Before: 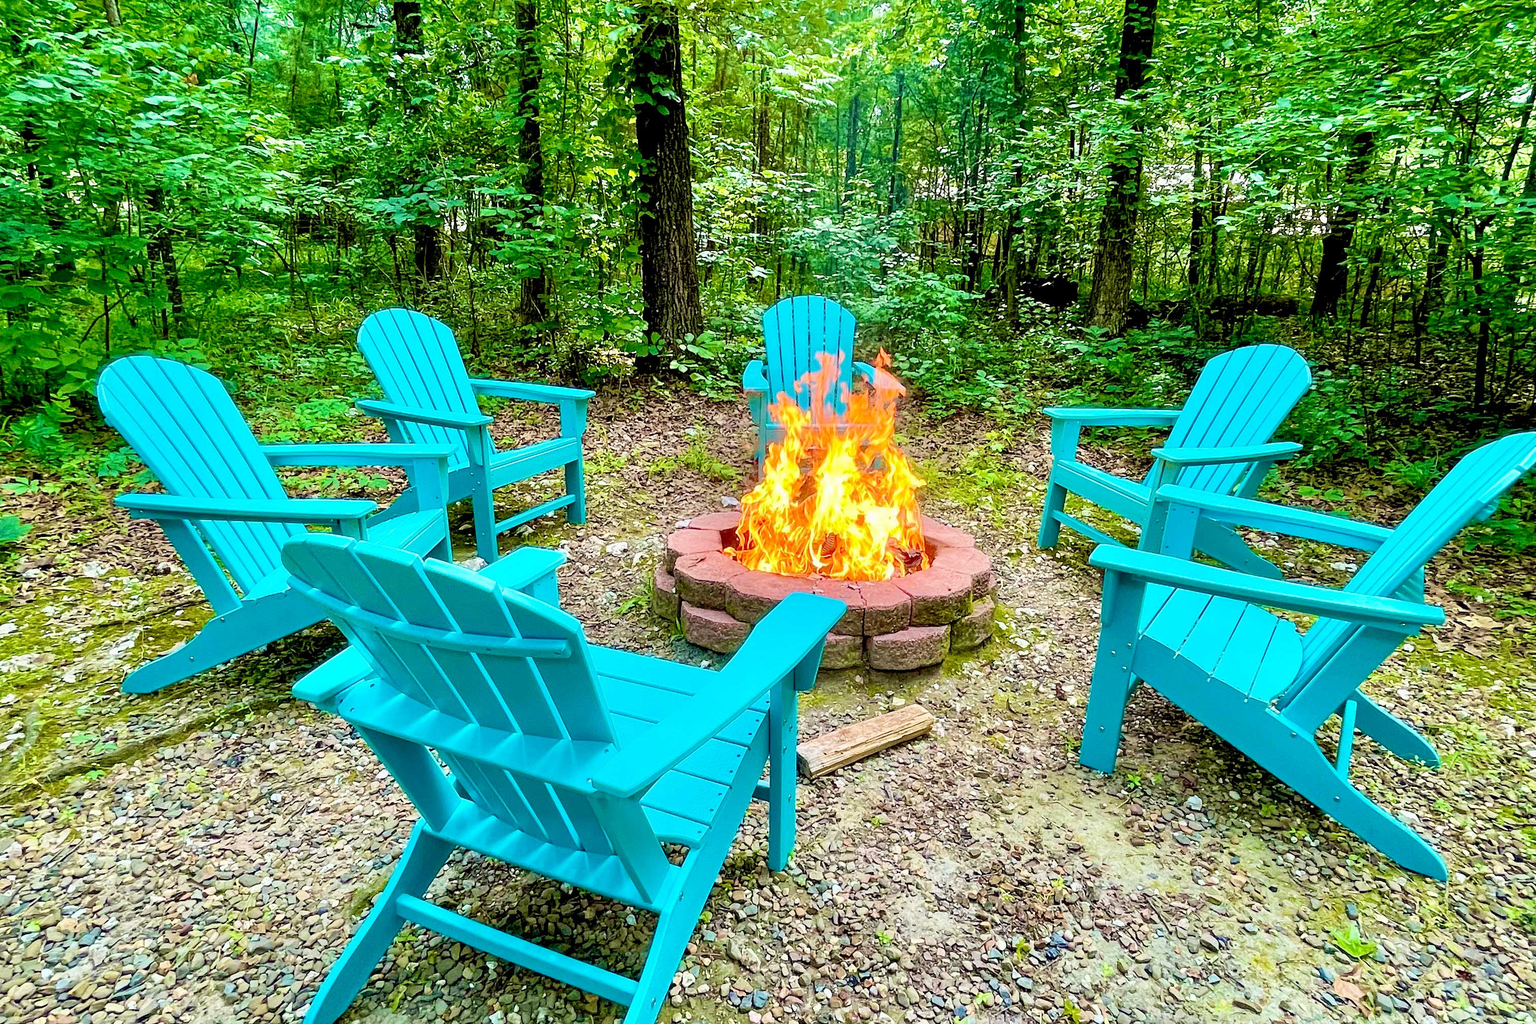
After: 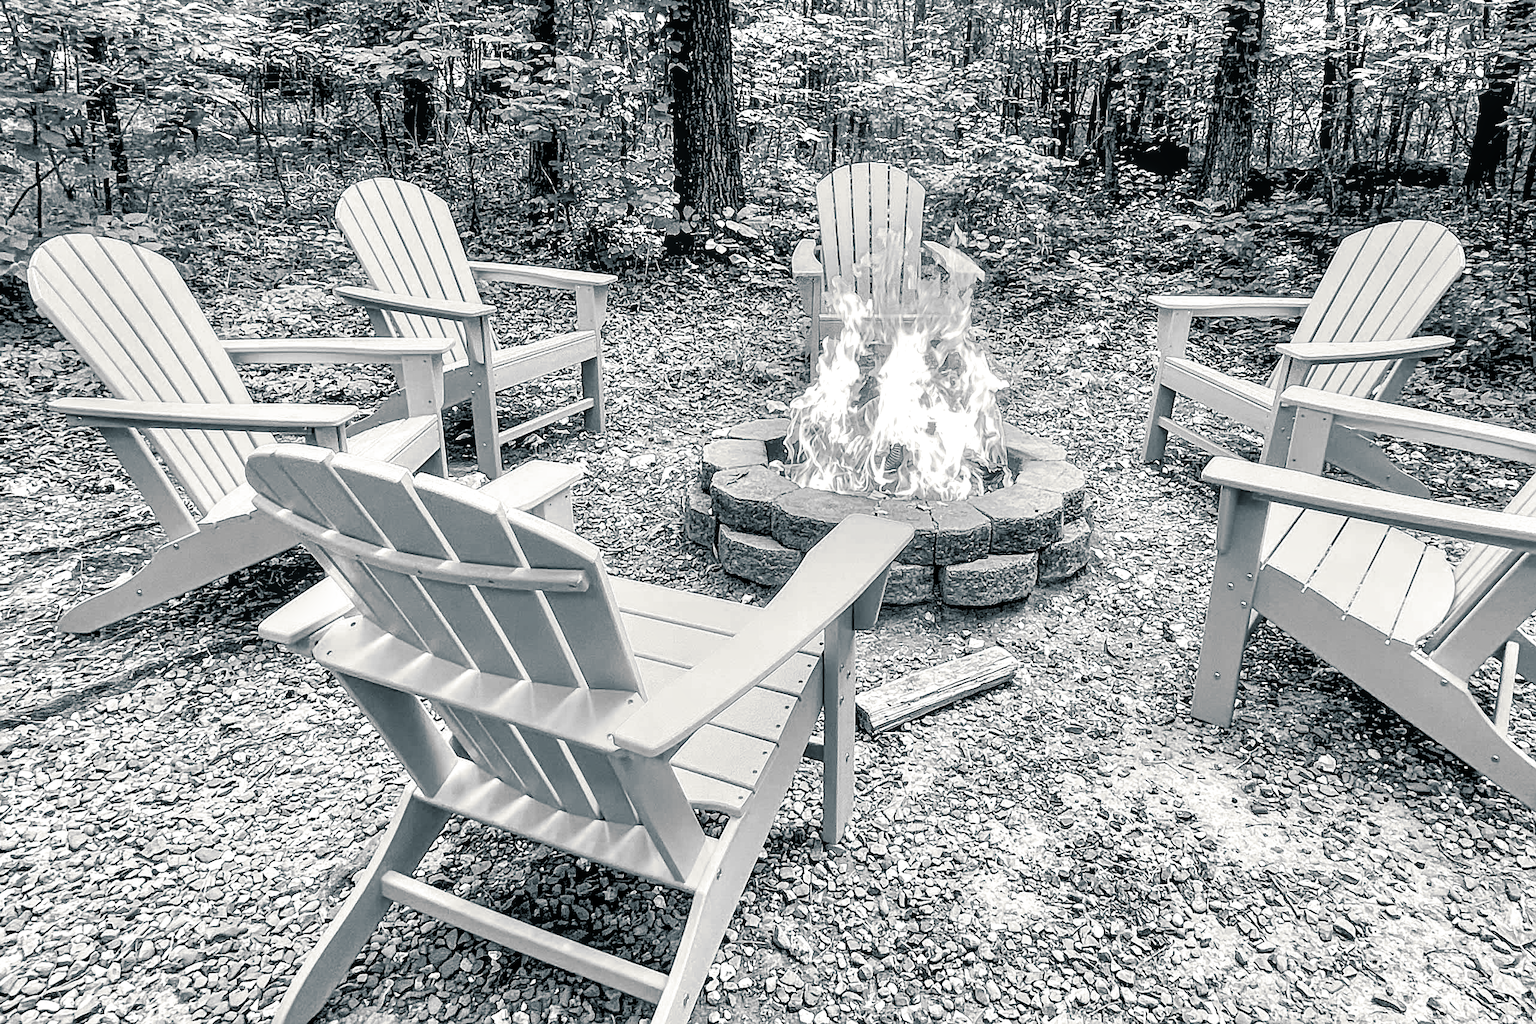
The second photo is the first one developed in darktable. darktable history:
levels: levels [0, 0.476, 0.951]
local contrast: on, module defaults
contrast brightness saturation: contrast 0.03, brightness 0.06, saturation 0.13
crop and rotate: left 4.842%, top 15.51%, right 10.668%
sharpen: on, module defaults
contrast equalizer: octaves 7, y [[0.6 ×6], [0.55 ×6], [0 ×6], [0 ×6], [0 ×6]], mix 0.29
split-toning: shadows › hue 205.2°, shadows › saturation 0.29, highlights › hue 50.4°, highlights › saturation 0.38, balance -49.9
color contrast: green-magenta contrast 0, blue-yellow contrast 0
